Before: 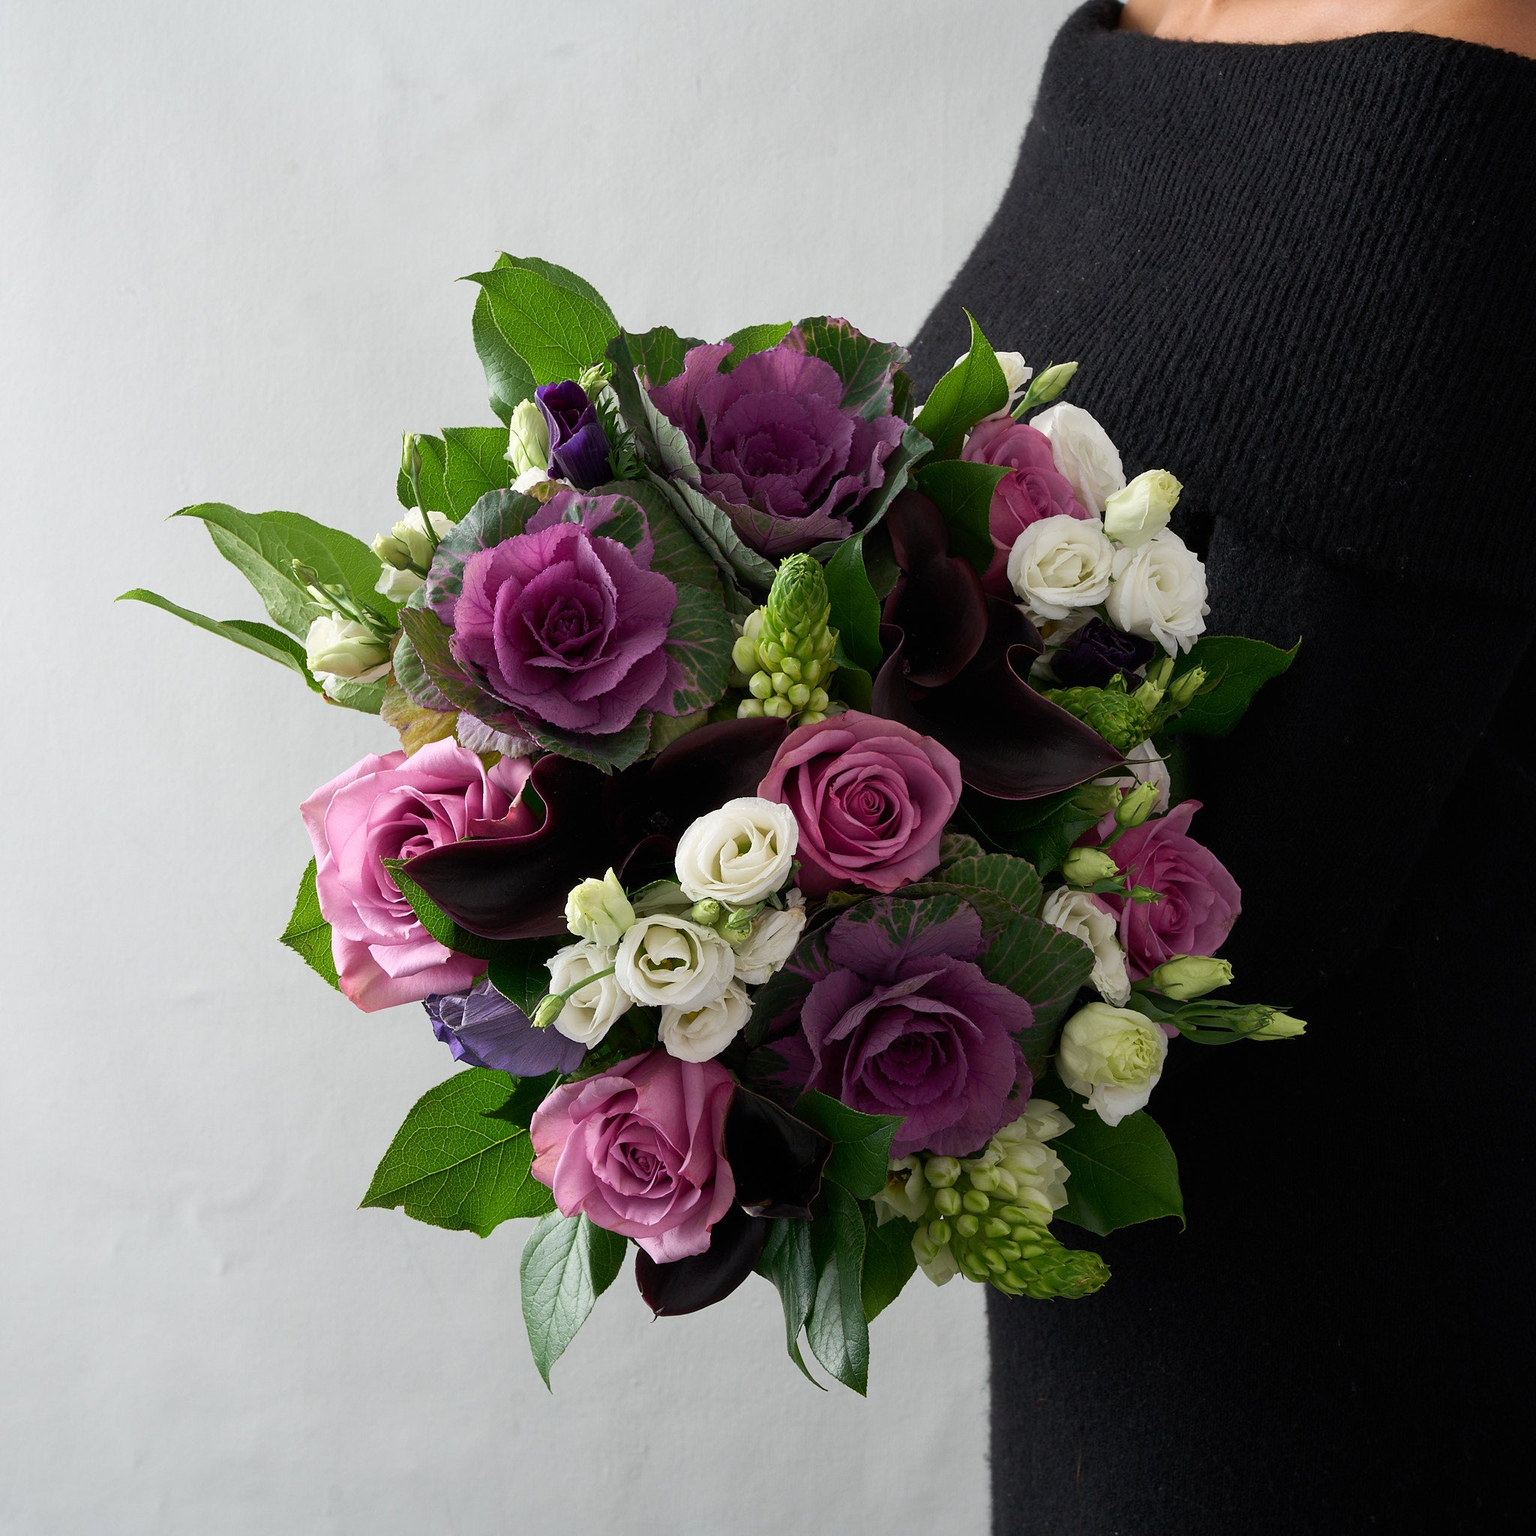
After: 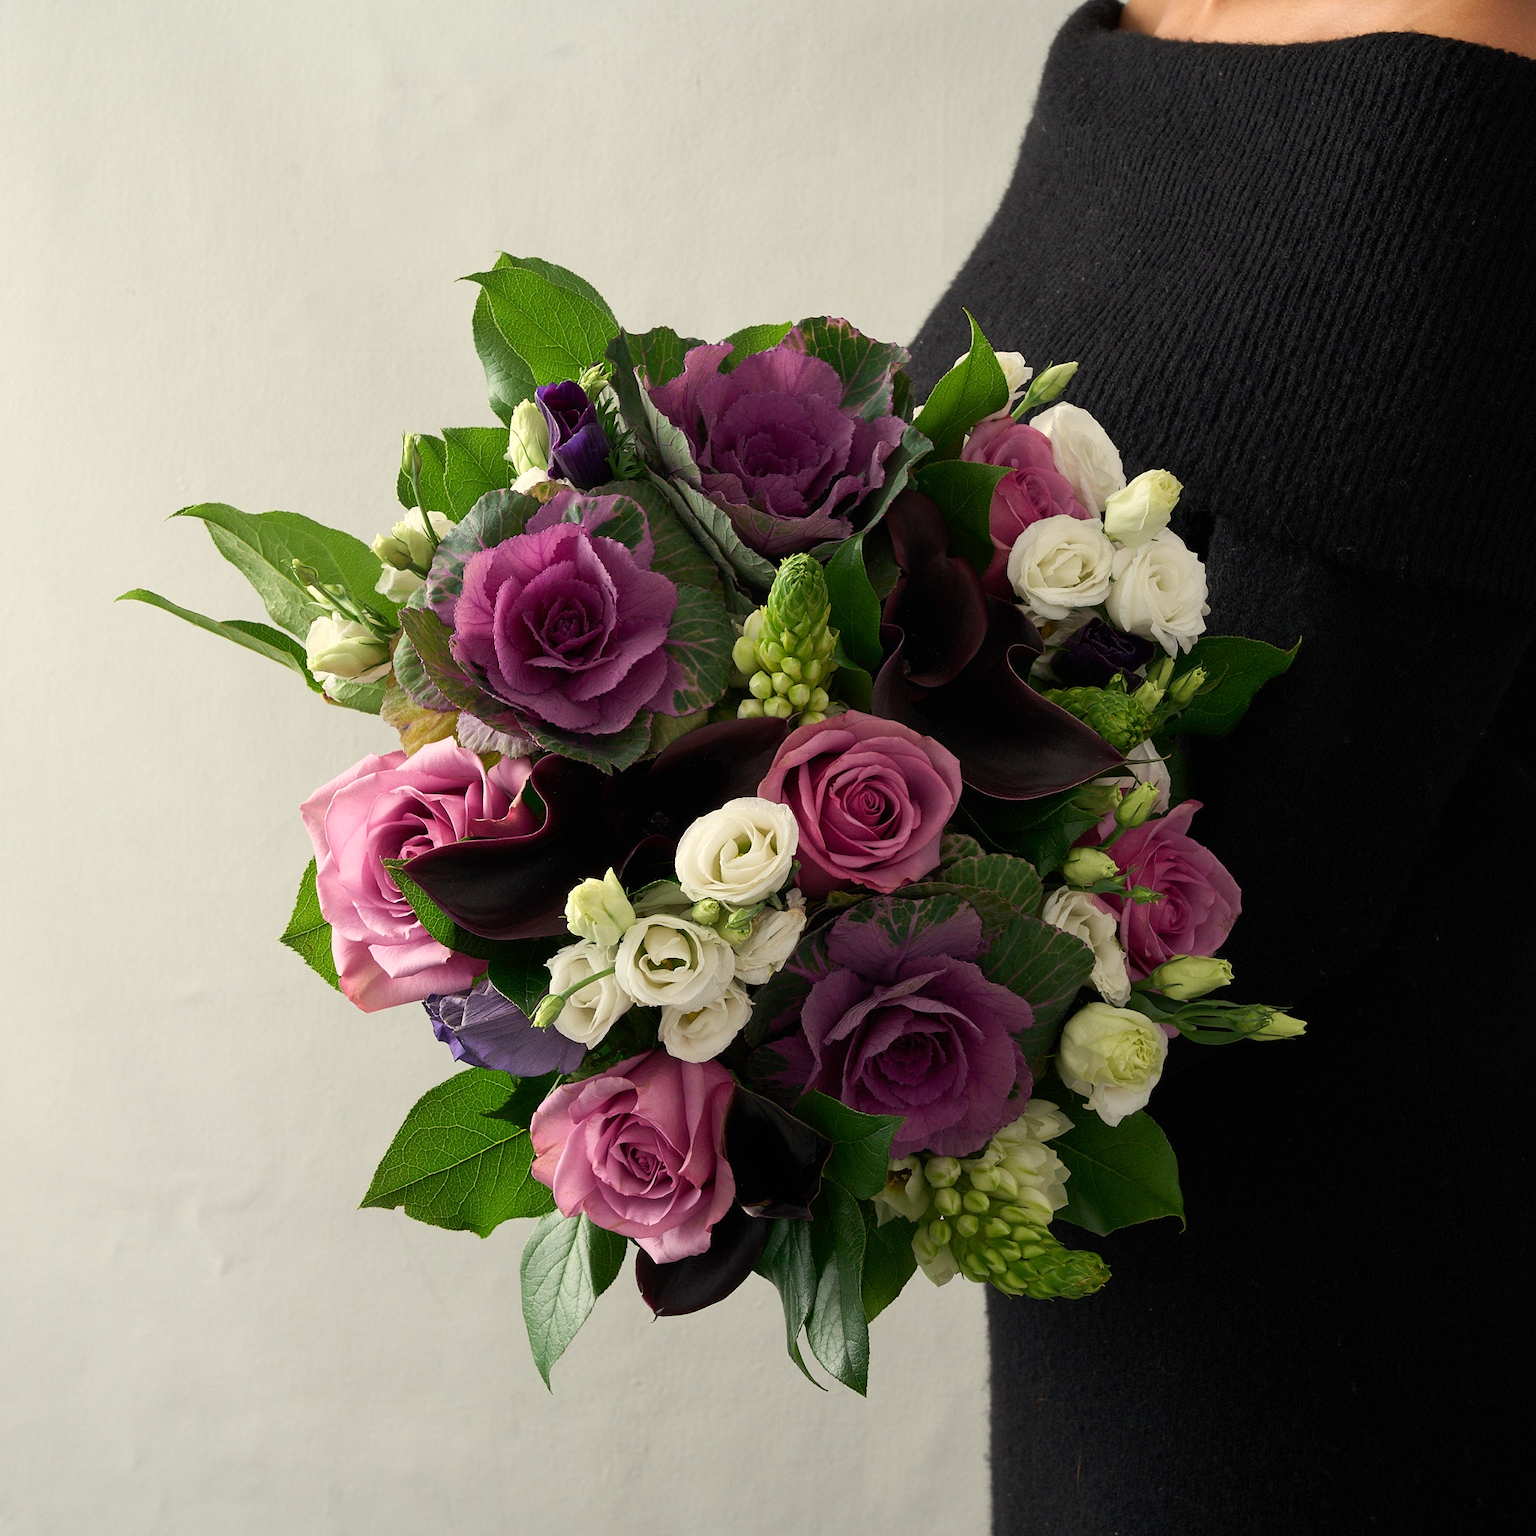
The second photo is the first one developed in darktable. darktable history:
levels: mode automatic, black 0.023%, white 99.97%, levels [0.062, 0.494, 0.925]
white balance: red 1.029, blue 0.92
